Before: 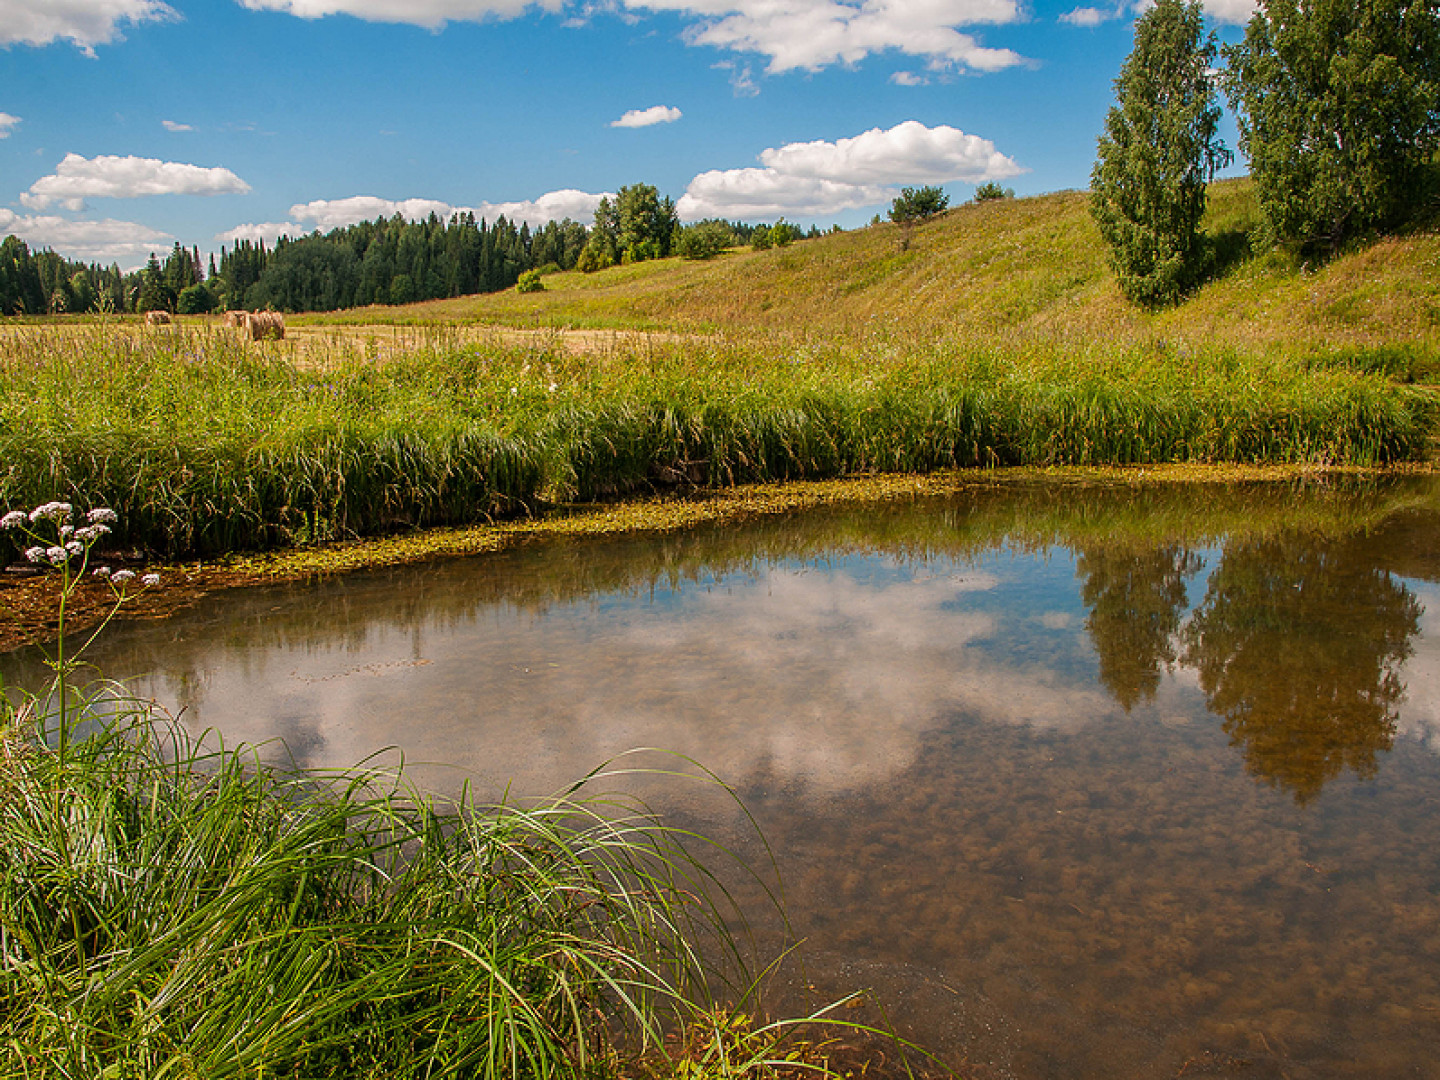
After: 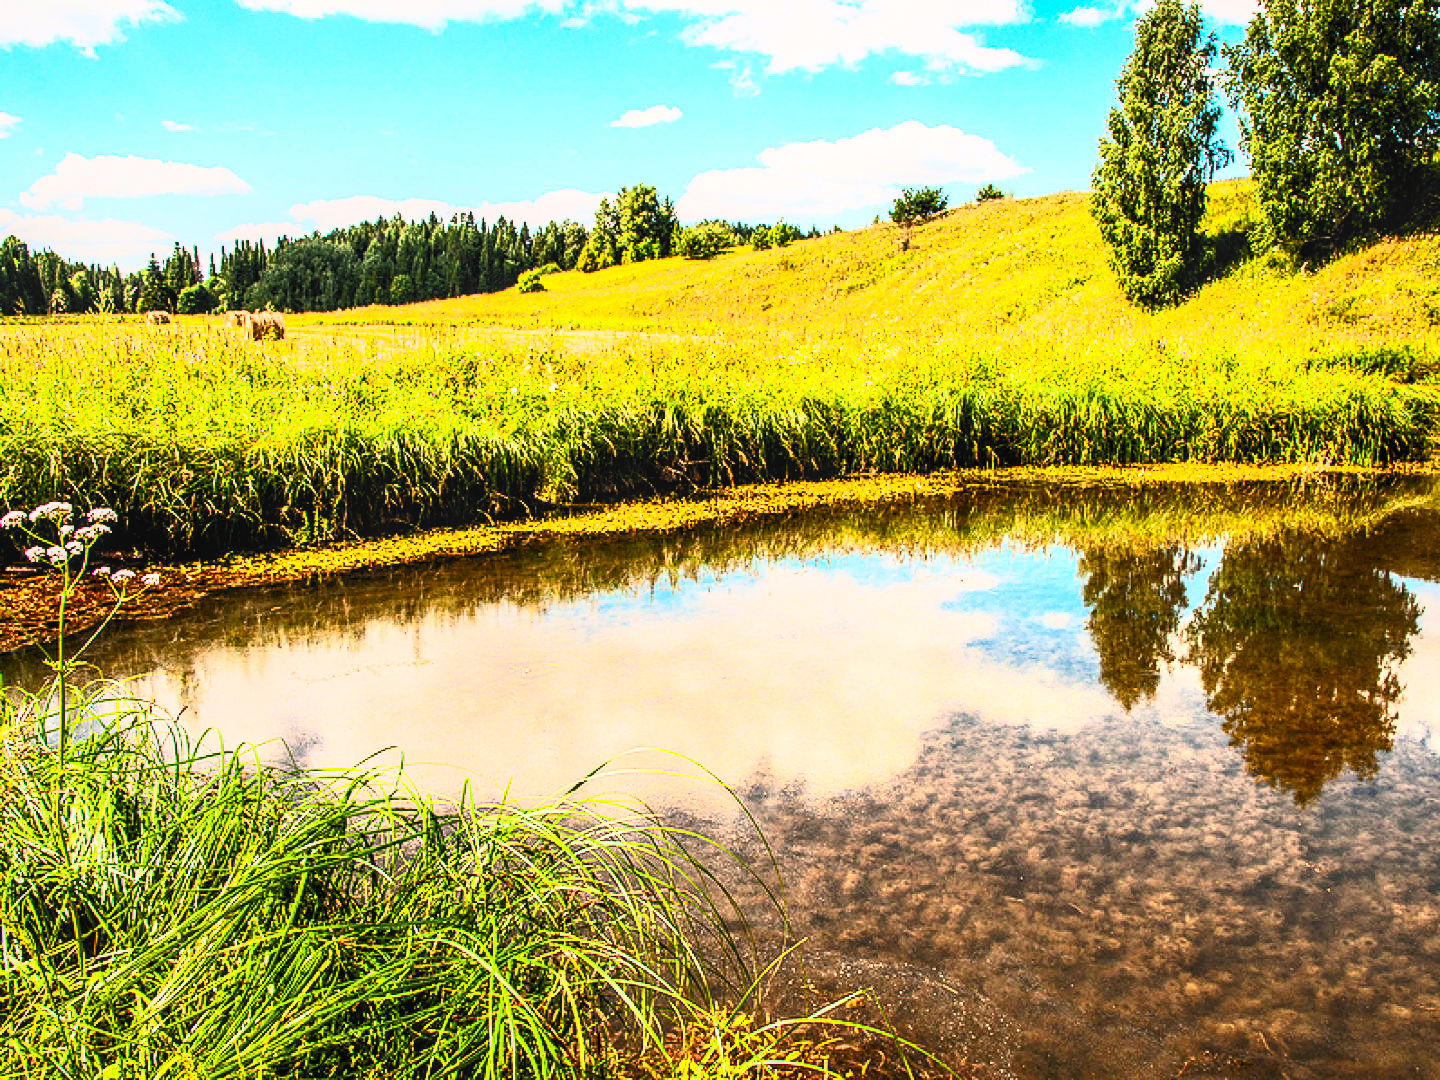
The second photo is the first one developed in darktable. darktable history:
contrast brightness saturation: contrast 0.824, brightness 0.601, saturation 0.577
local contrast: detail 130%
exposure: black level correction 0, exposure 0.69 EV, compensate exposure bias true, compensate highlight preservation false
shadows and highlights: shadows 25.6, highlights -25.11
filmic rgb: black relative exposure -5.02 EV, white relative exposure 3.98 EV, hardness 2.9, contrast 1.301, highlights saturation mix -29.73%
